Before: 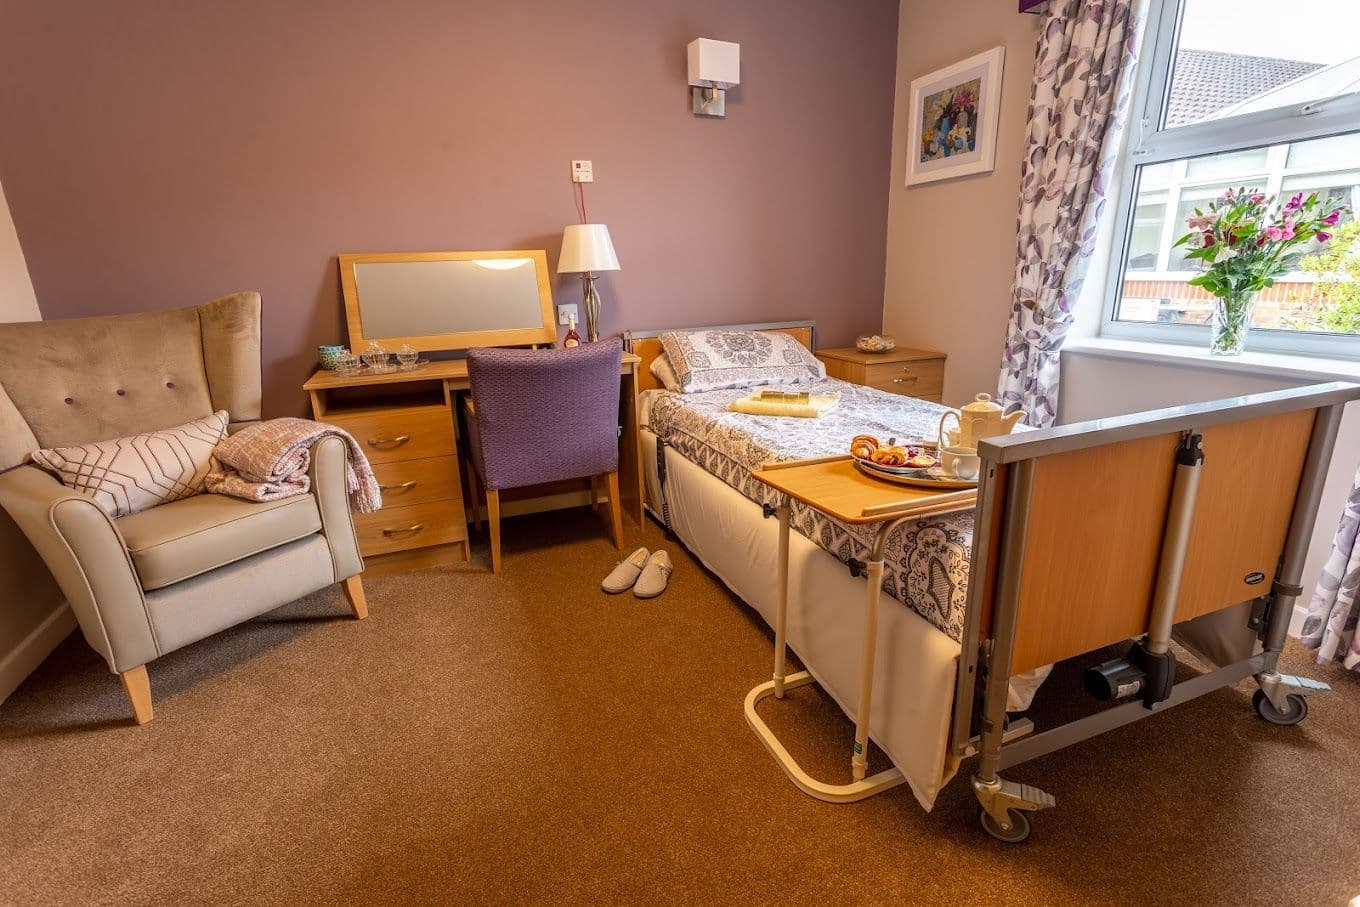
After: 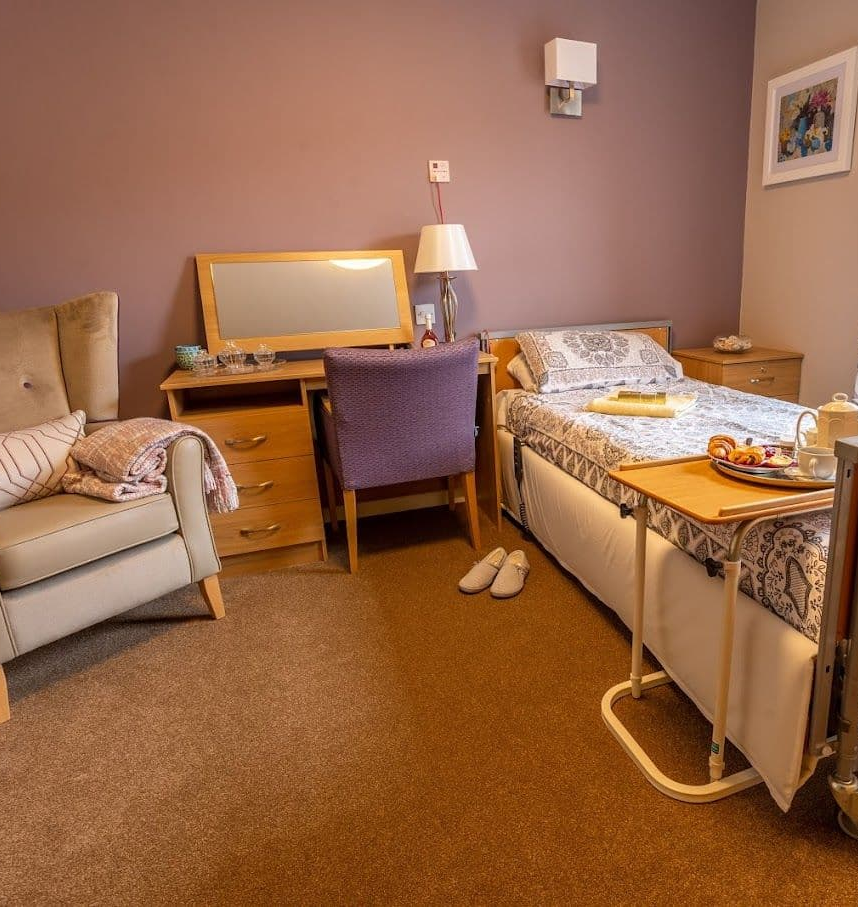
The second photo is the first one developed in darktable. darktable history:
crop: left 10.529%, right 26.319%
